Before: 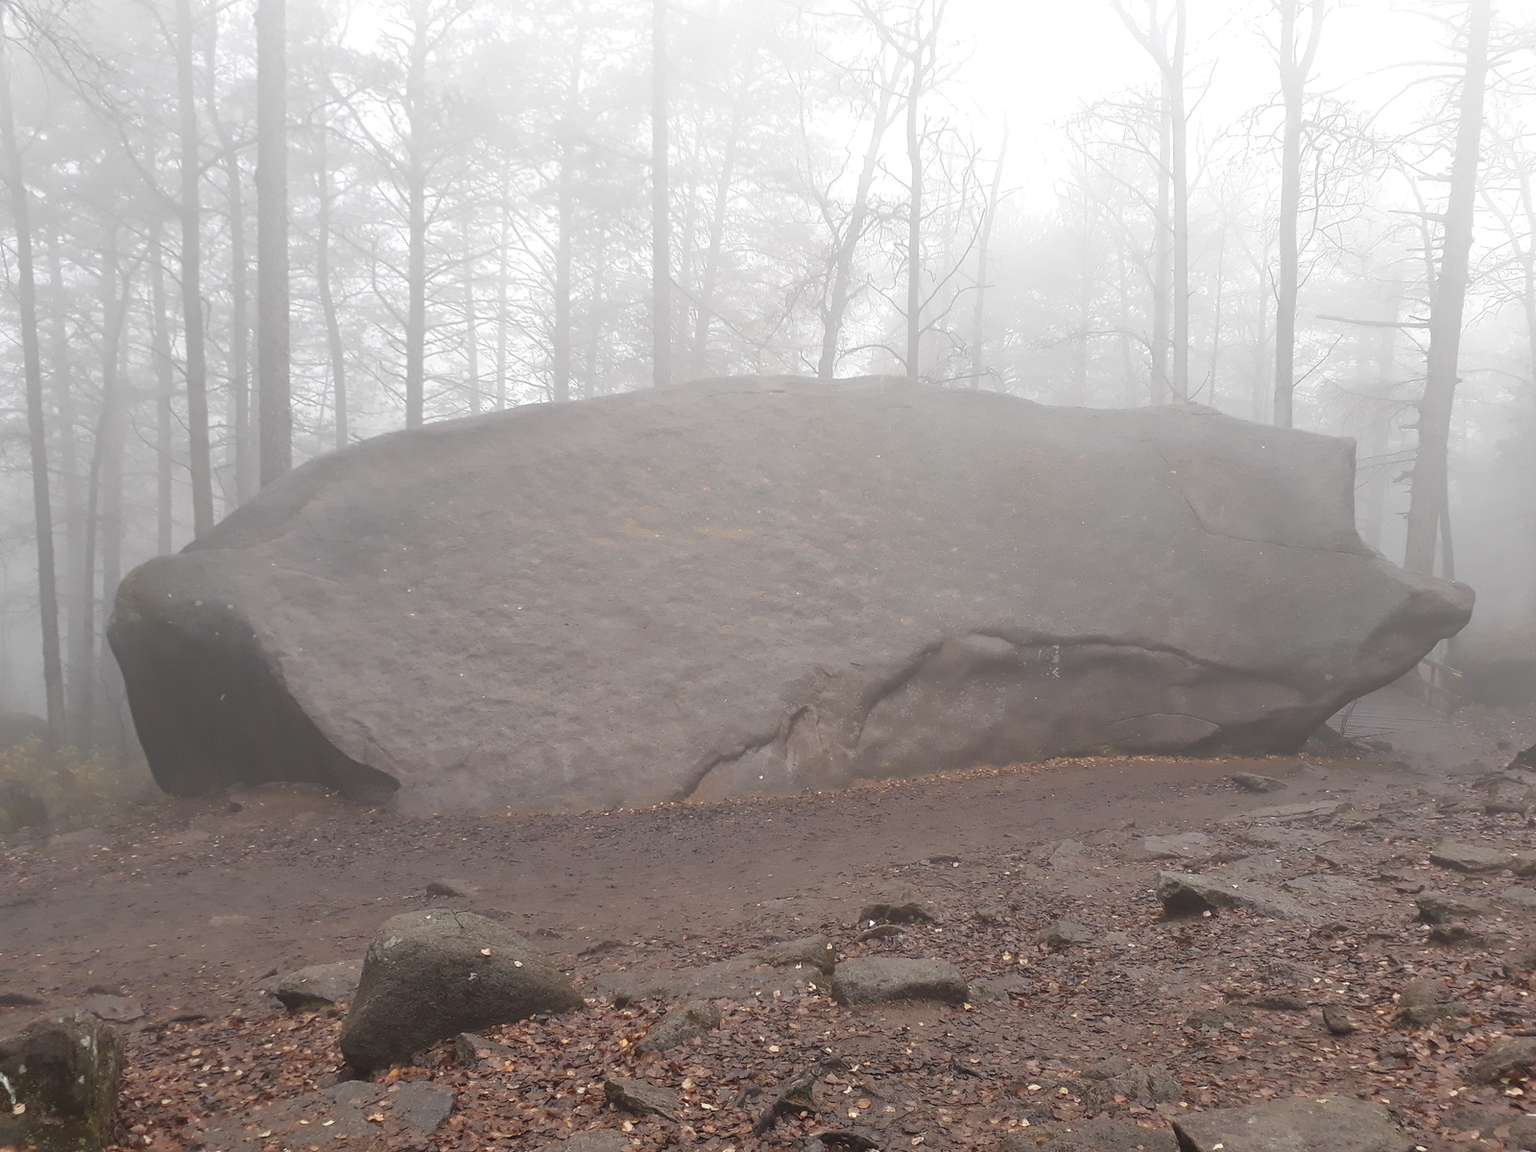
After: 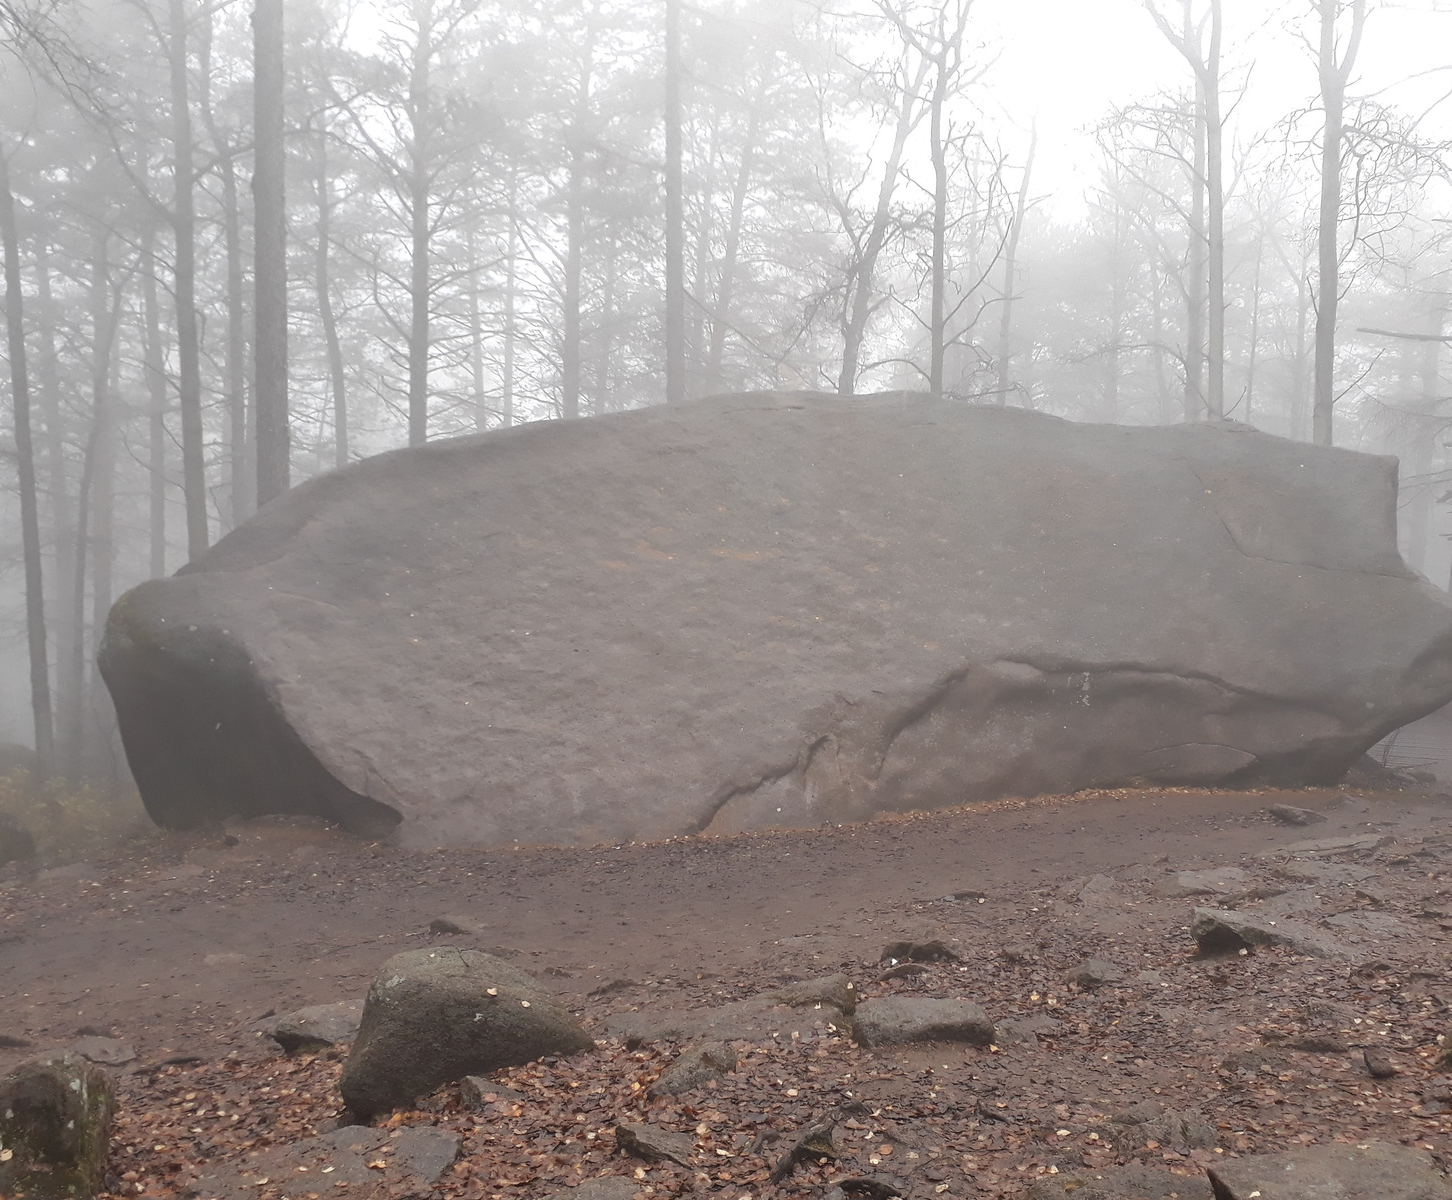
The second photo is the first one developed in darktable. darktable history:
crop and rotate: left 0.952%, right 8.294%
shadows and highlights: shadows 52.46, soften with gaussian
color calibration: gray › normalize channels true, illuminant same as pipeline (D50), adaptation XYZ, x 0.346, y 0.357, temperature 5010.84 K, gamut compression 0.021
